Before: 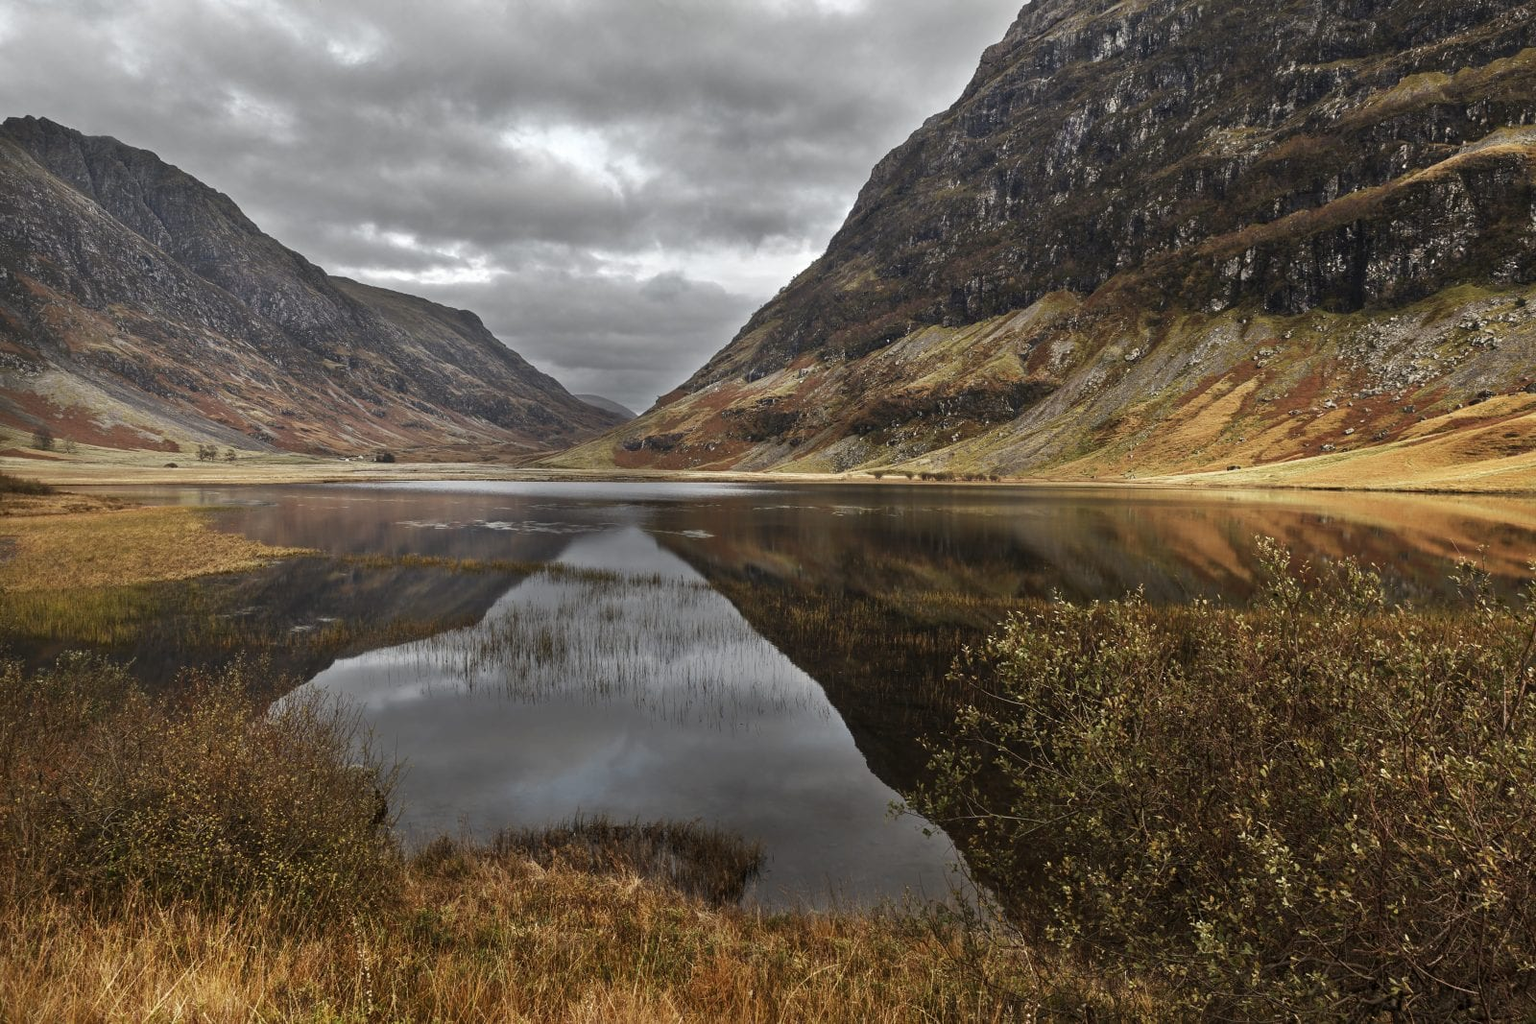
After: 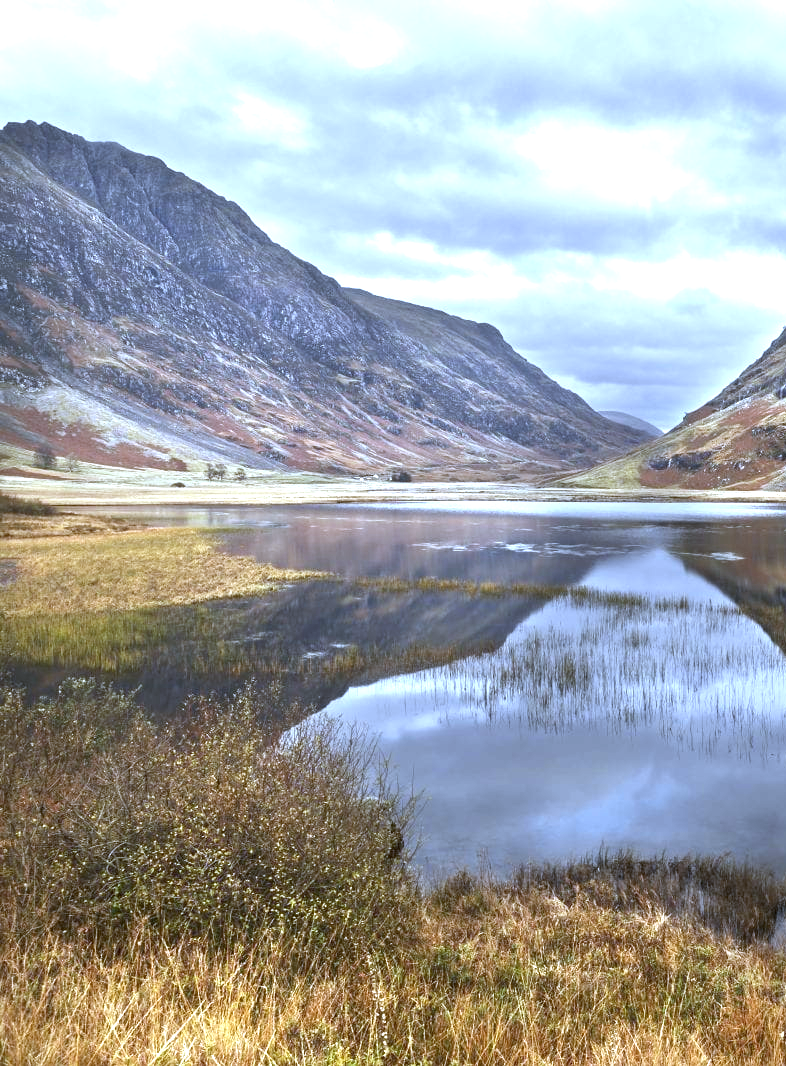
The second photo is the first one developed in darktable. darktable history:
white balance: red 0.871, blue 1.249
contrast brightness saturation: contrast 0.04, saturation 0.07
exposure: black level correction 0, exposure 1.45 EV, compensate exposure bias true, compensate highlight preservation false
crop and rotate: left 0%, top 0%, right 50.845%
